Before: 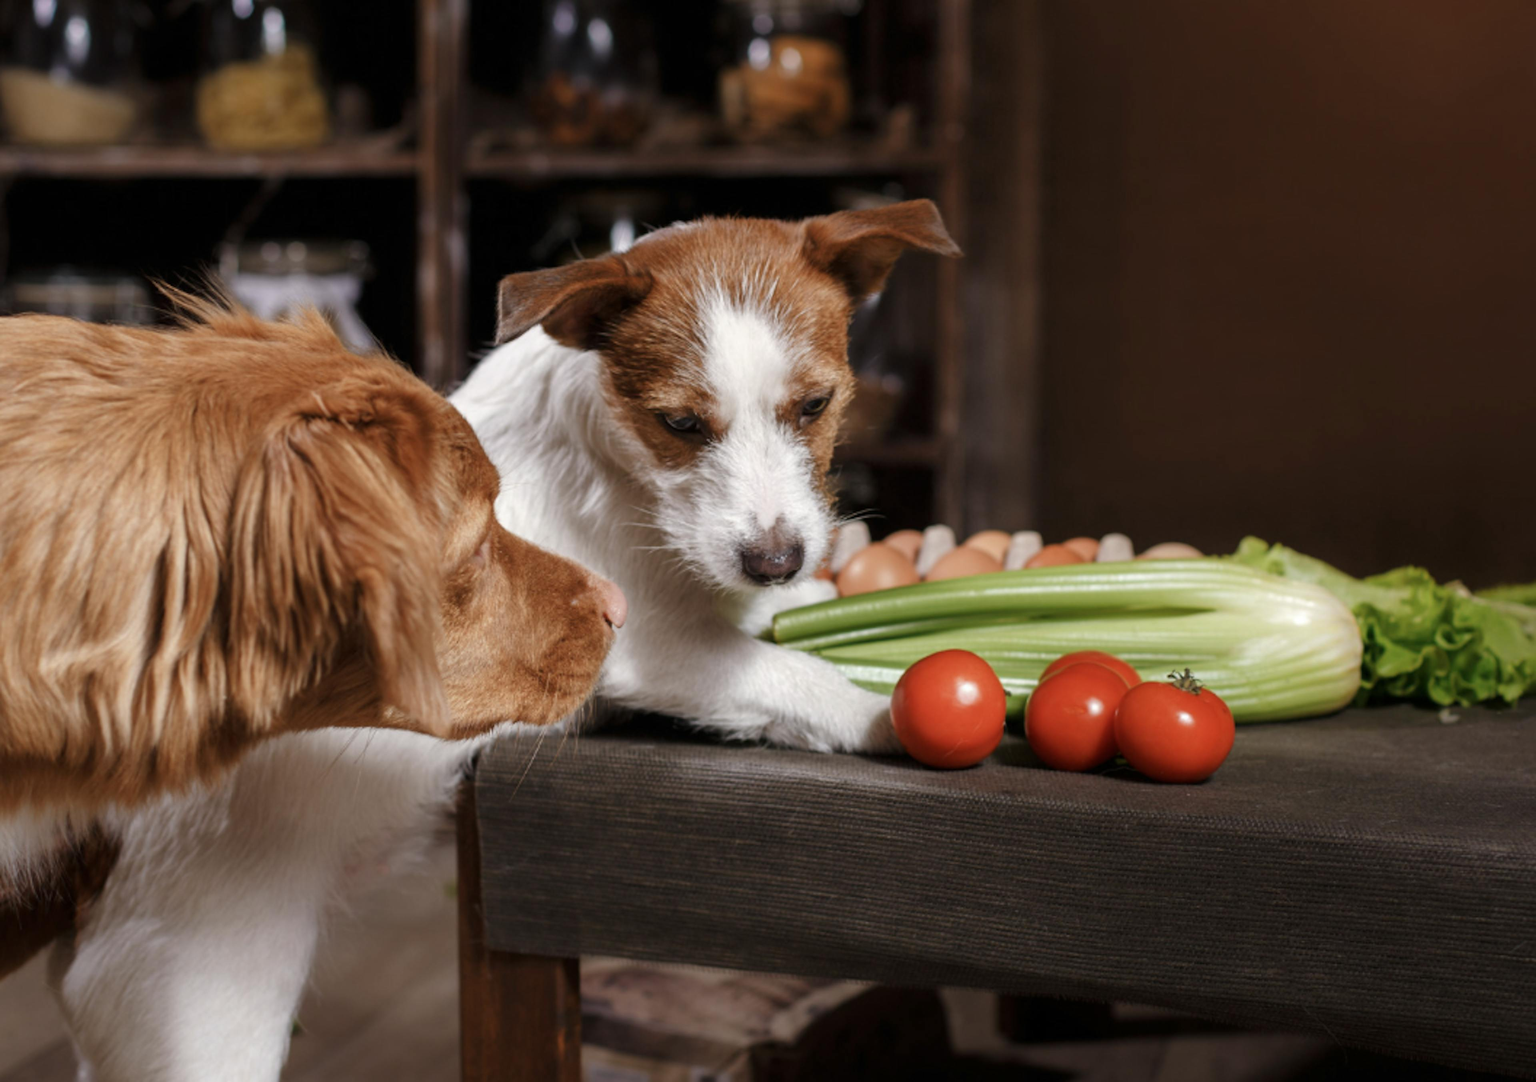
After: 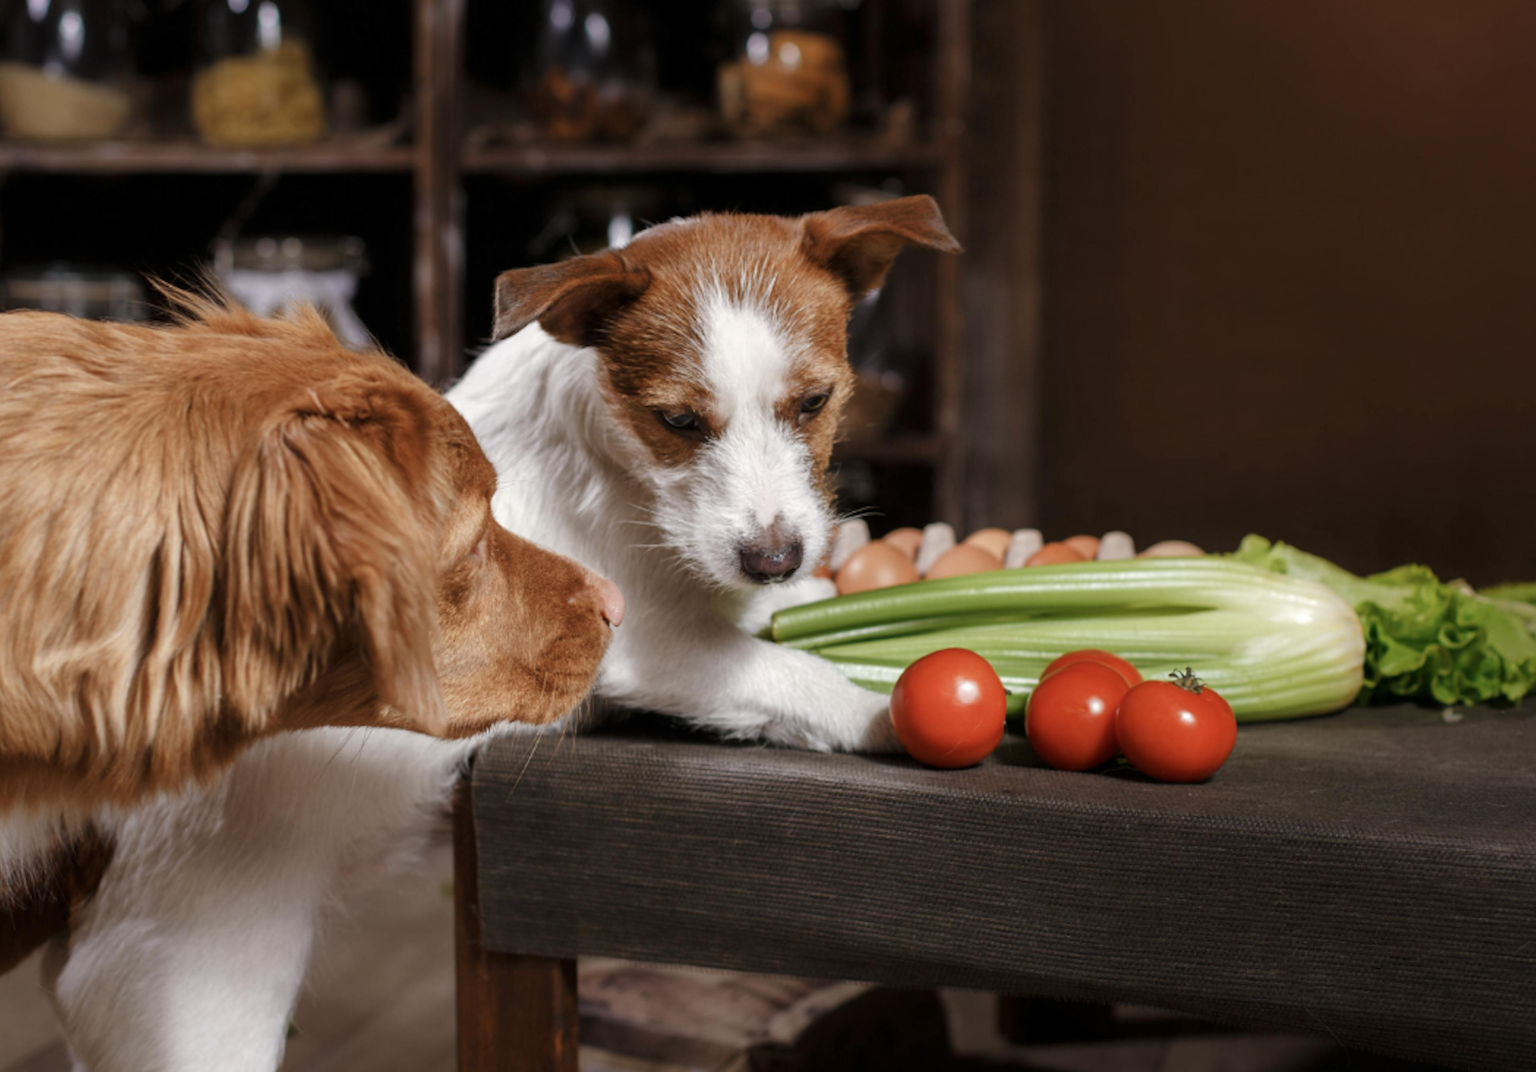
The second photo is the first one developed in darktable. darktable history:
crop: left 0.452%, top 0.581%, right 0.222%, bottom 0.954%
